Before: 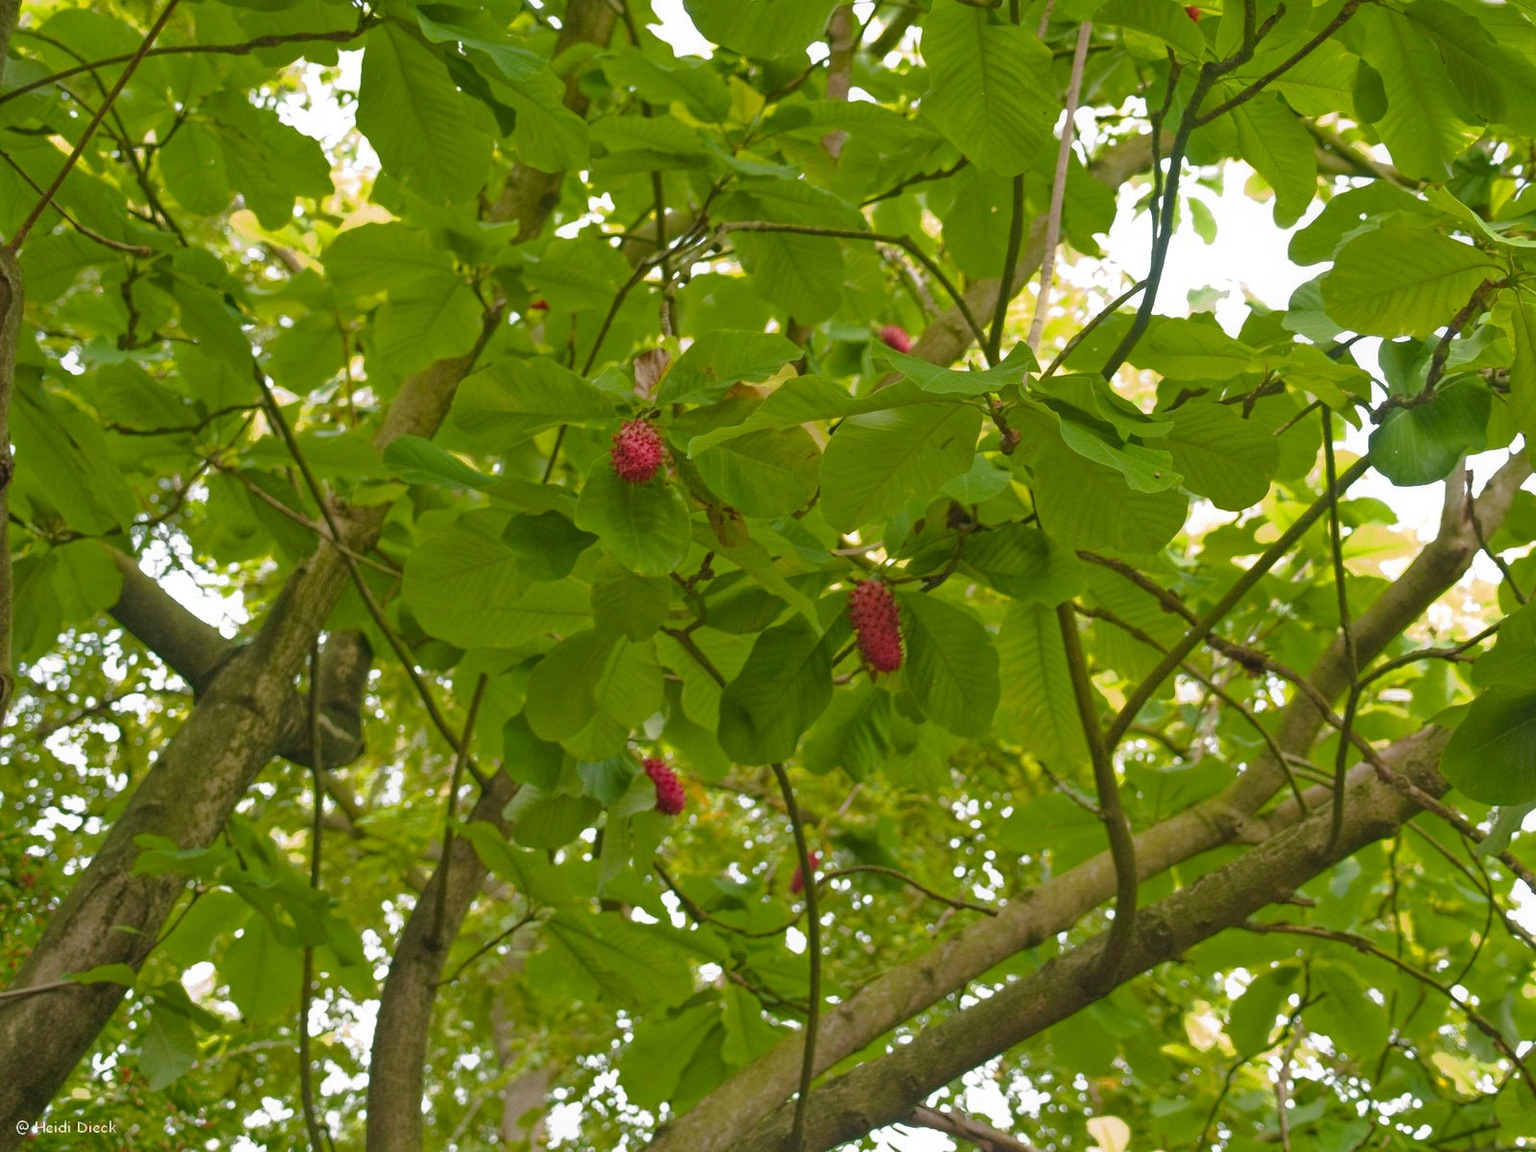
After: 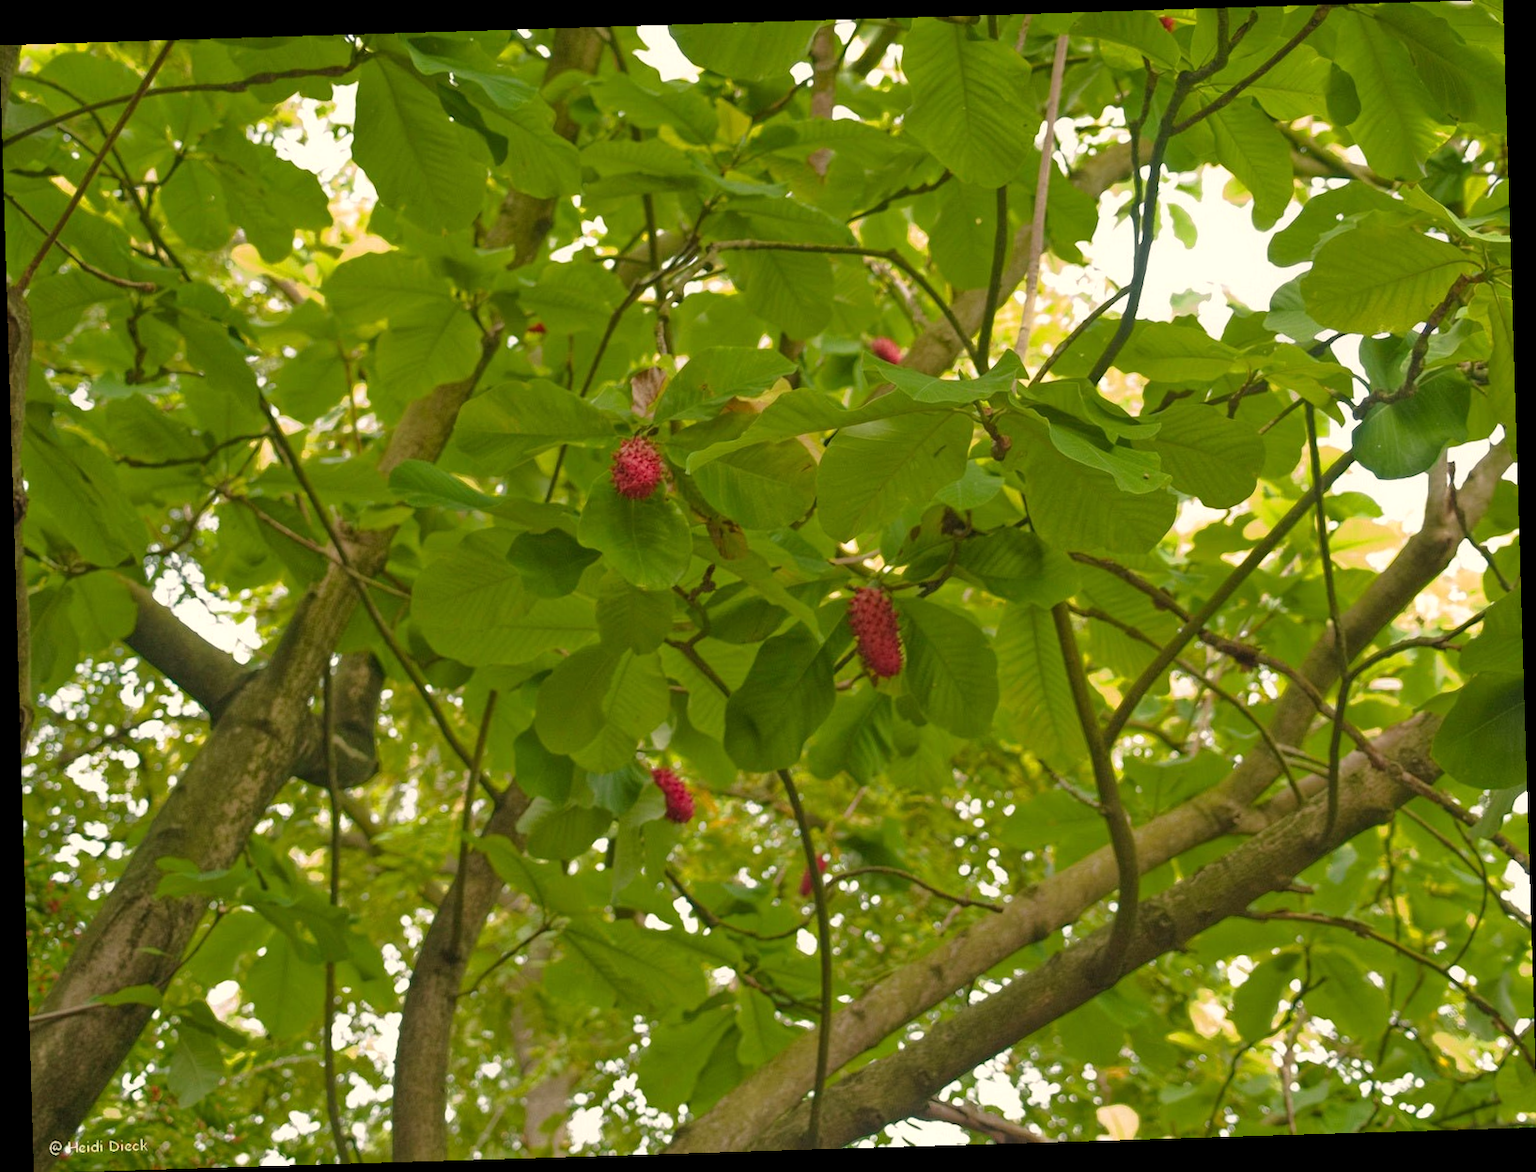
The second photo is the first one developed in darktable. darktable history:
rotate and perspective: rotation -1.75°, automatic cropping off
white balance: red 1.045, blue 0.932
